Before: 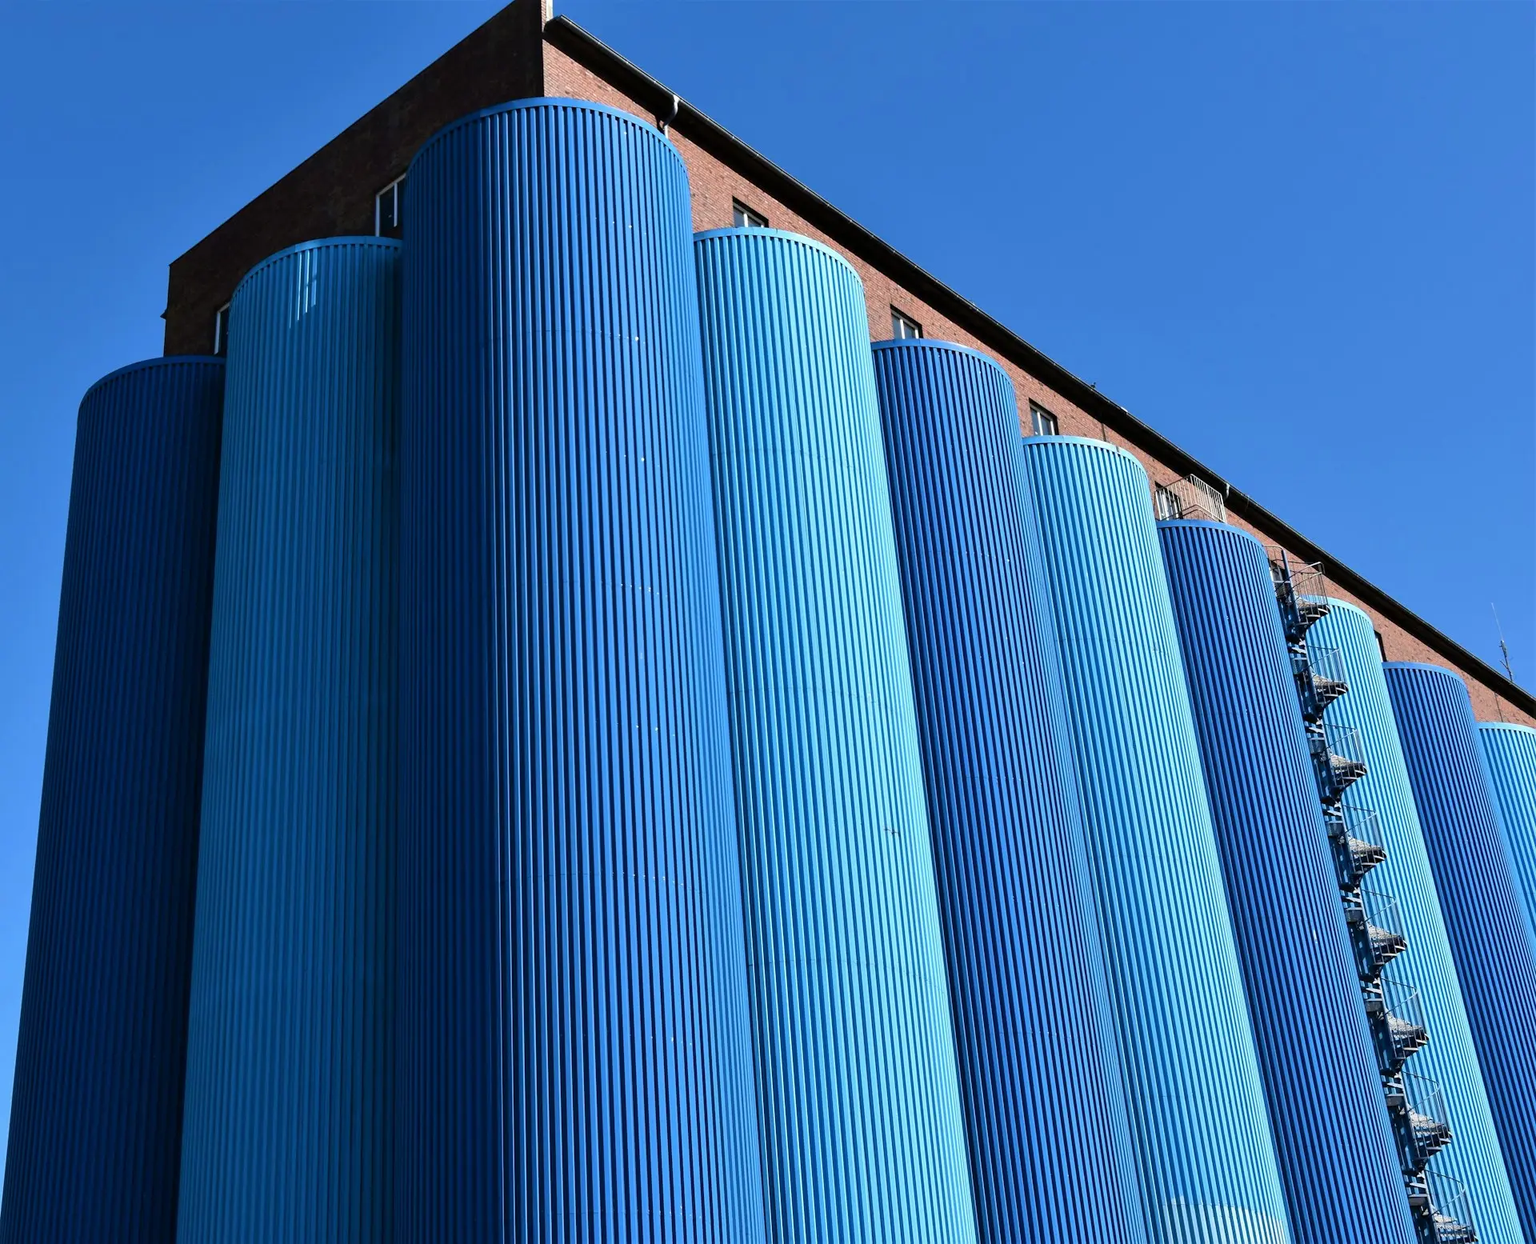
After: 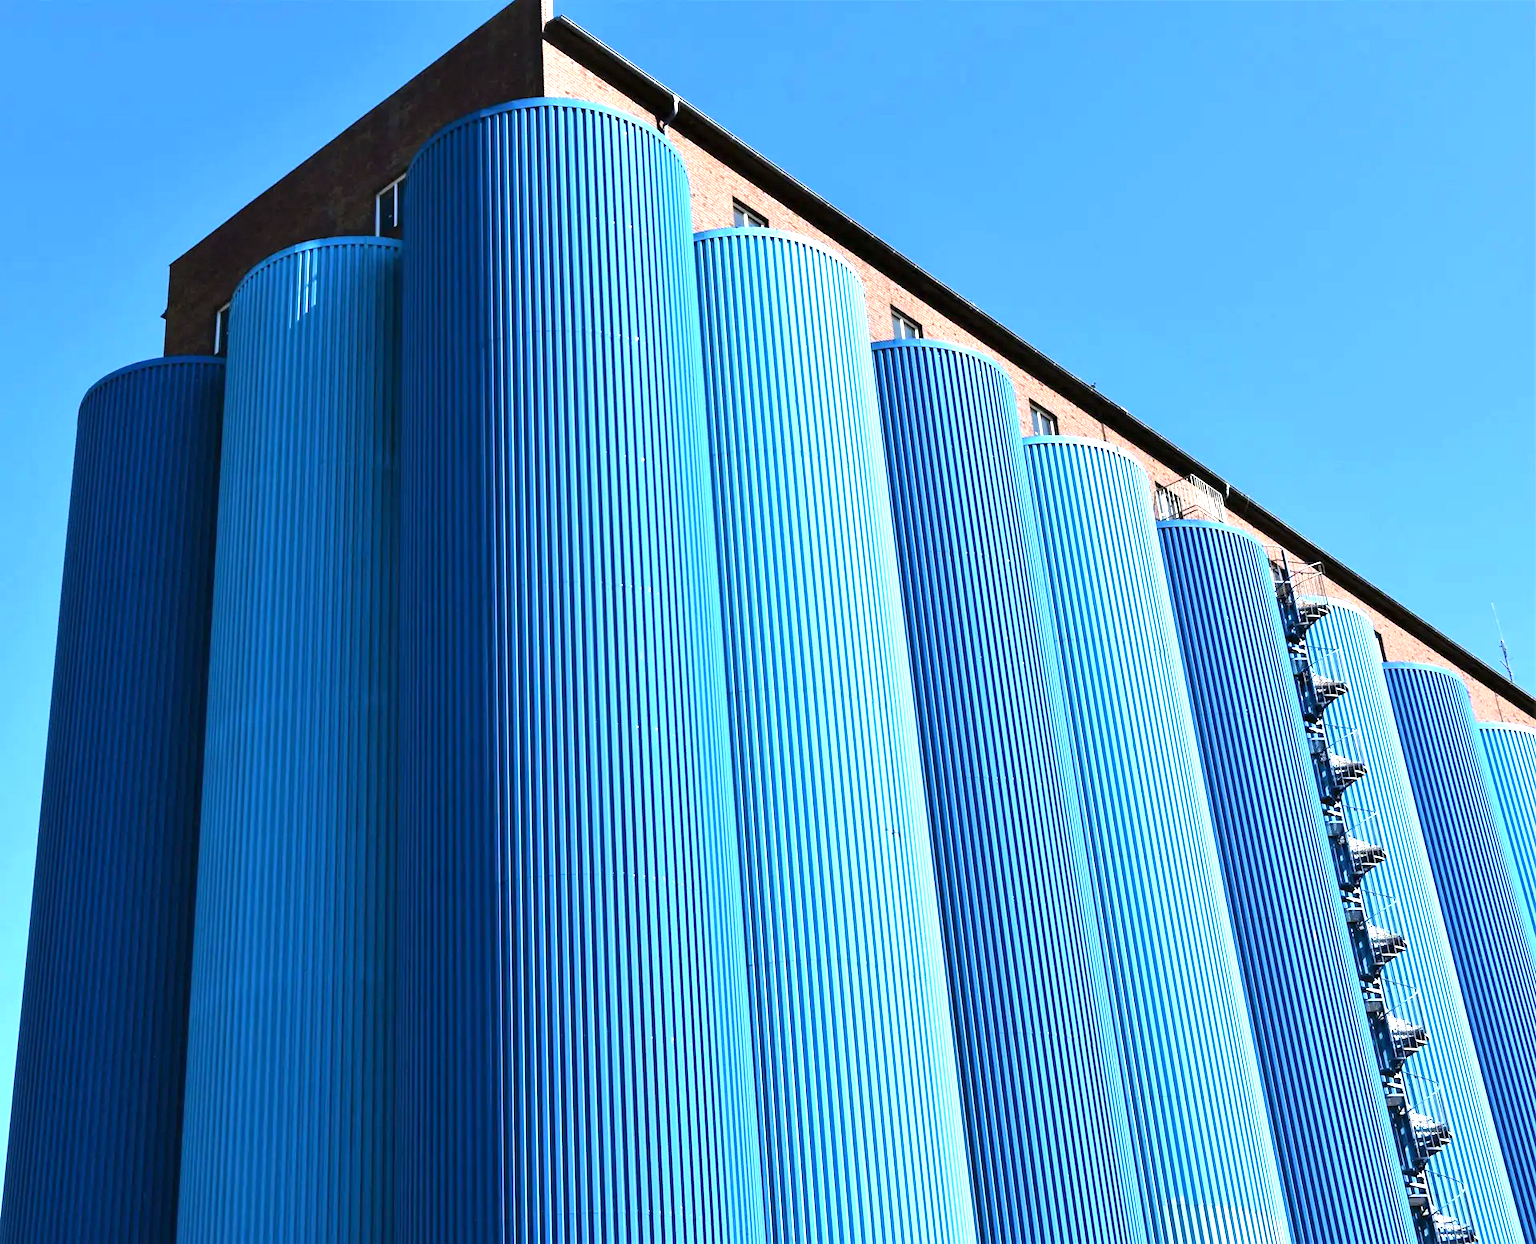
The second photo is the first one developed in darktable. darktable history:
exposure: black level correction 0, exposure 1.1 EV, compensate exposure bias true, compensate highlight preservation false
levels: levels [0, 0.476, 0.951]
